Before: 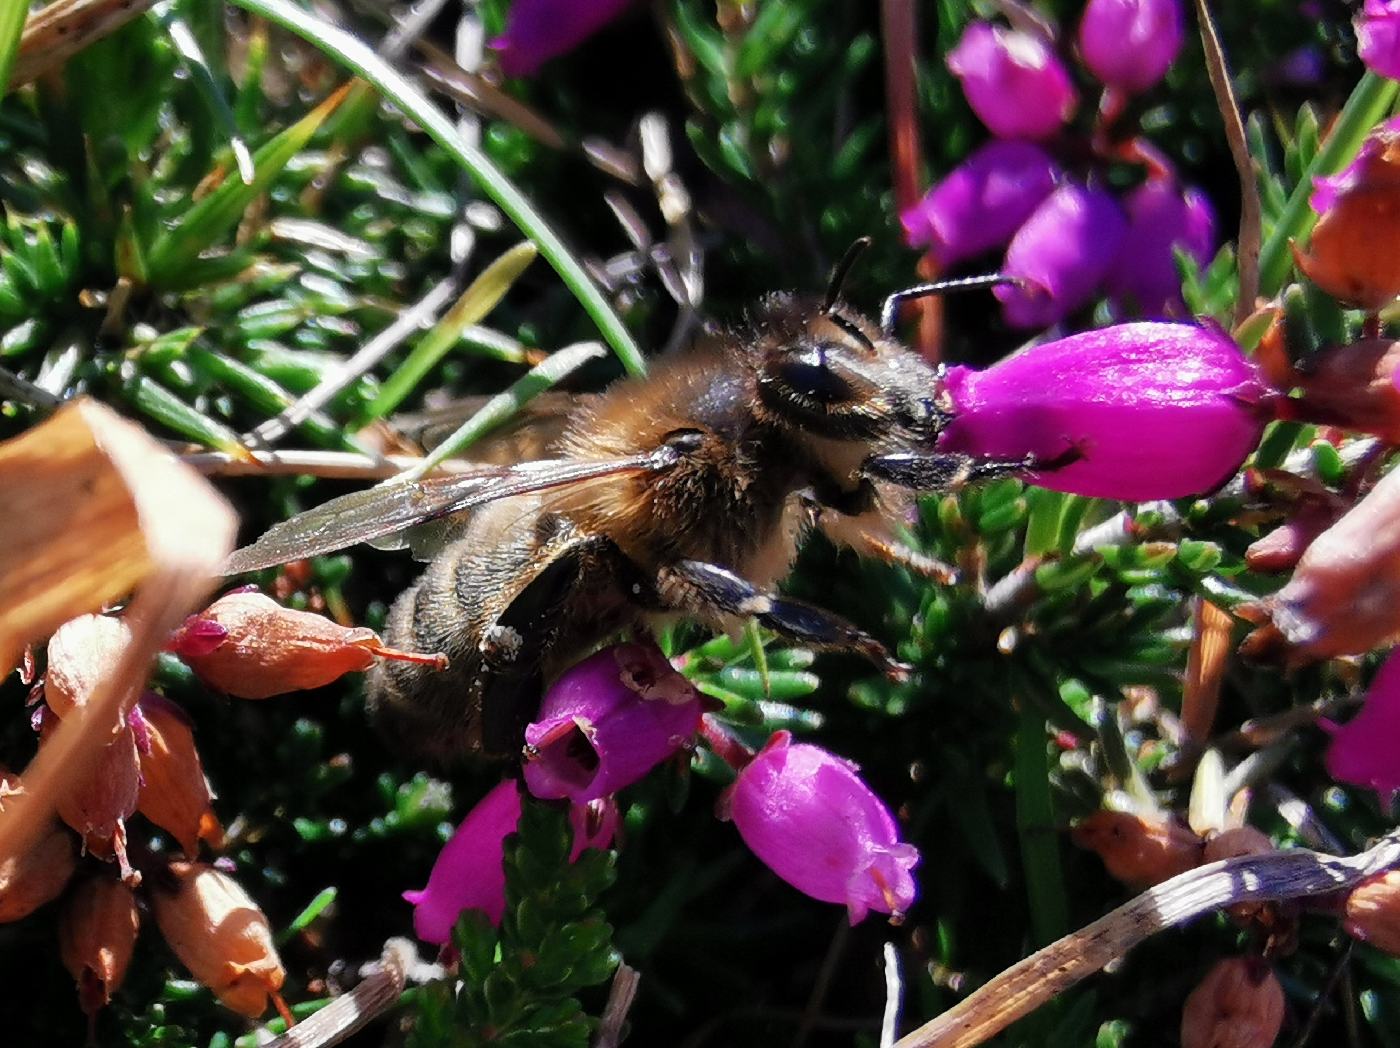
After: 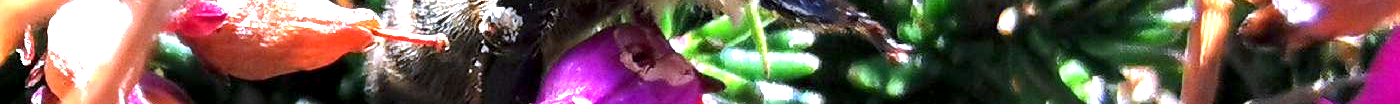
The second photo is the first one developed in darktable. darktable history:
crop and rotate: top 59.084%, bottom 30.916%
white balance: red 0.967, blue 1.119, emerald 0.756
exposure: black level correction 0.001, exposure 1.719 EV, compensate exposure bias true, compensate highlight preservation false
contrast equalizer: octaves 7, y [[0.6 ×6], [0.55 ×6], [0 ×6], [0 ×6], [0 ×6]], mix 0.3
